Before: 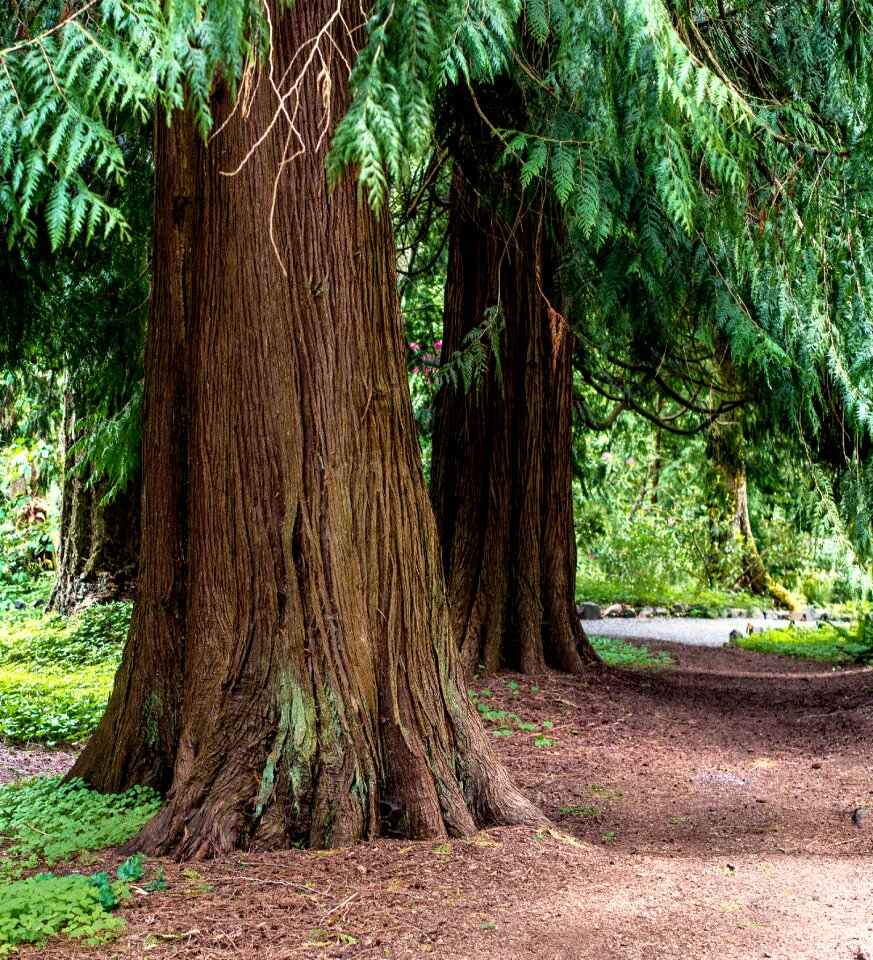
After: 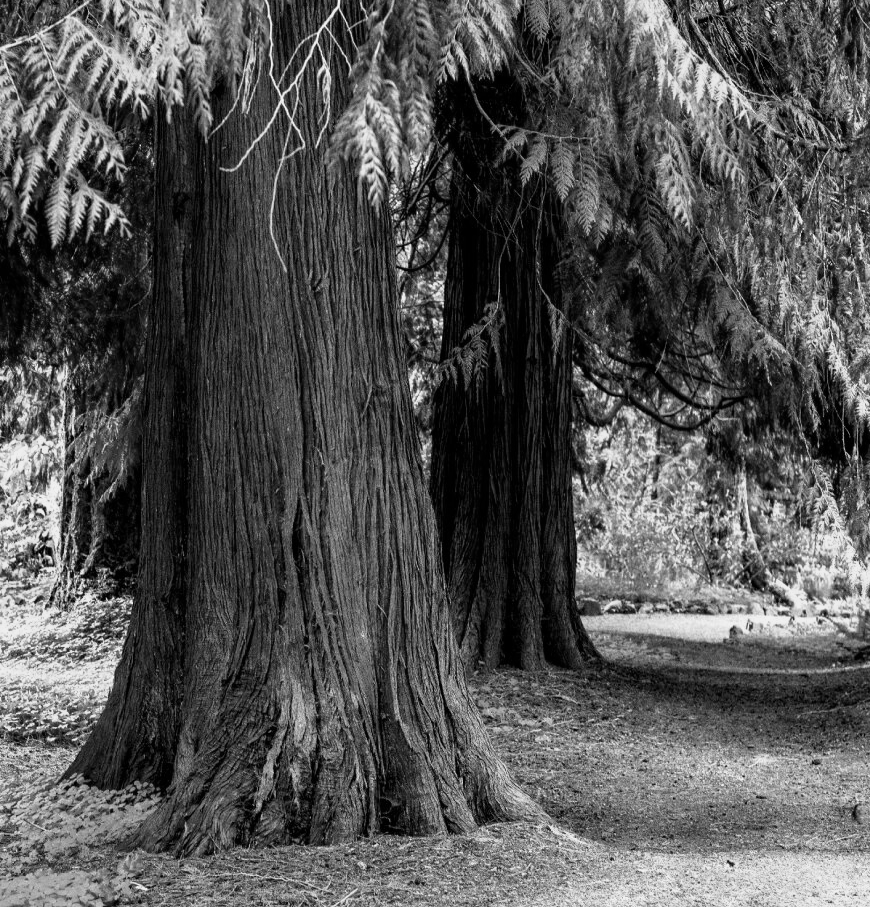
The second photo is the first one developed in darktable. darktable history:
monochrome: a 73.58, b 64.21
crop: top 0.448%, right 0.264%, bottom 5.045%
